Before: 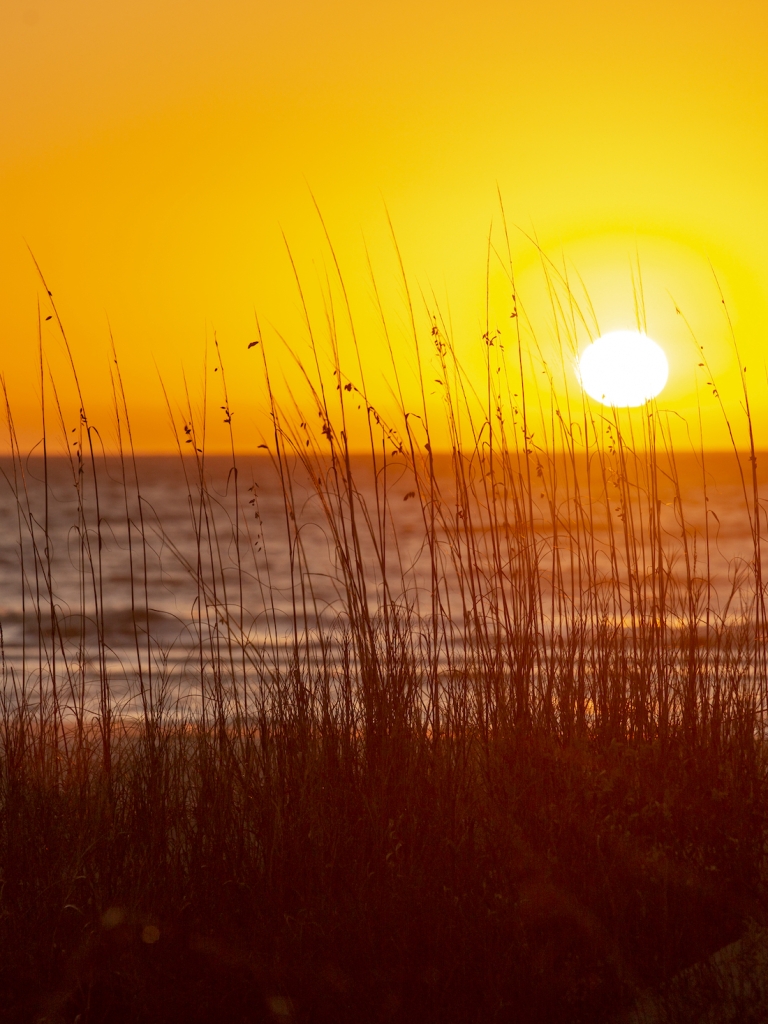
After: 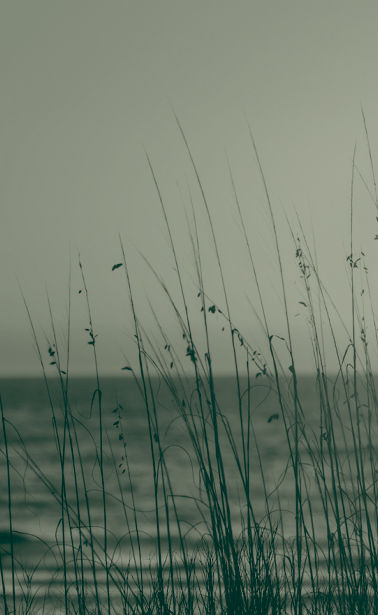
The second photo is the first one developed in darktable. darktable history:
color balance: lift [1.005, 0.99, 1.007, 1.01], gamma [1, 1.034, 1.032, 0.966], gain [0.873, 1.055, 1.067, 0.933]
crop: left 17.835%, top 7.675%, right 32.881%, bottom 32.213%
color calibration: output gray [0.246, 0.254, 0.501, 0], gray › normalize channels true, illuminant same as pipeline (D50), adaptation XYZ, x 0.346, y 0.359, gamut compression 0
